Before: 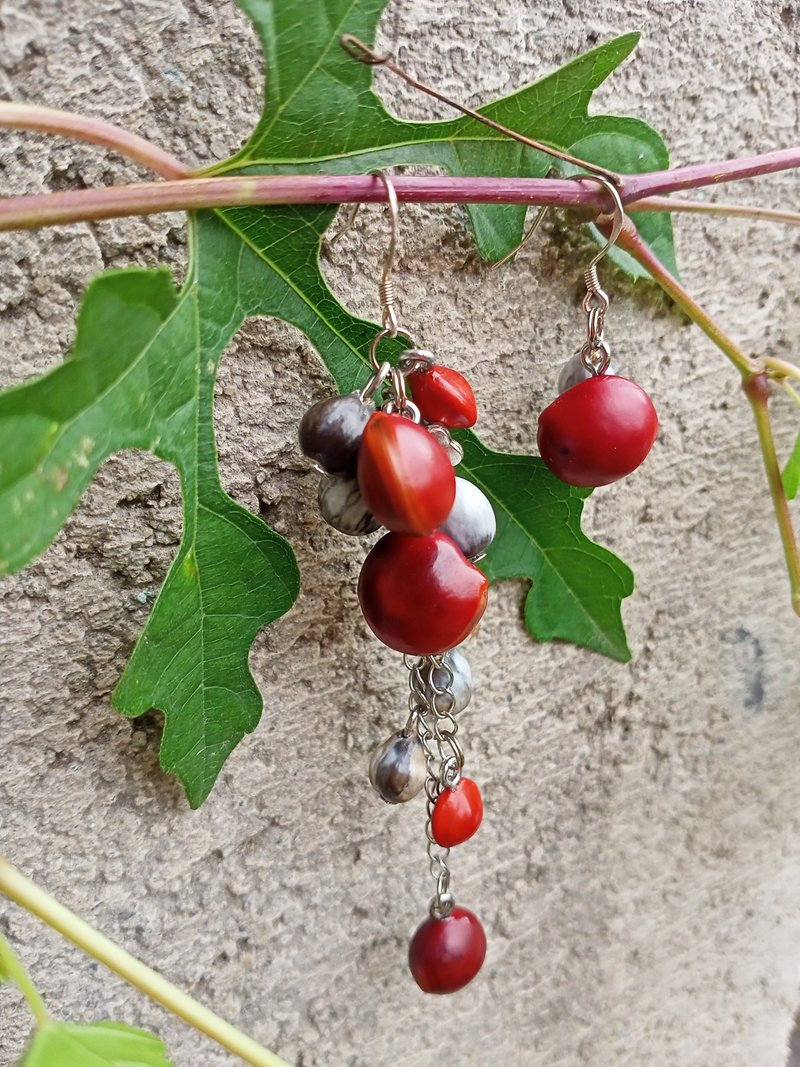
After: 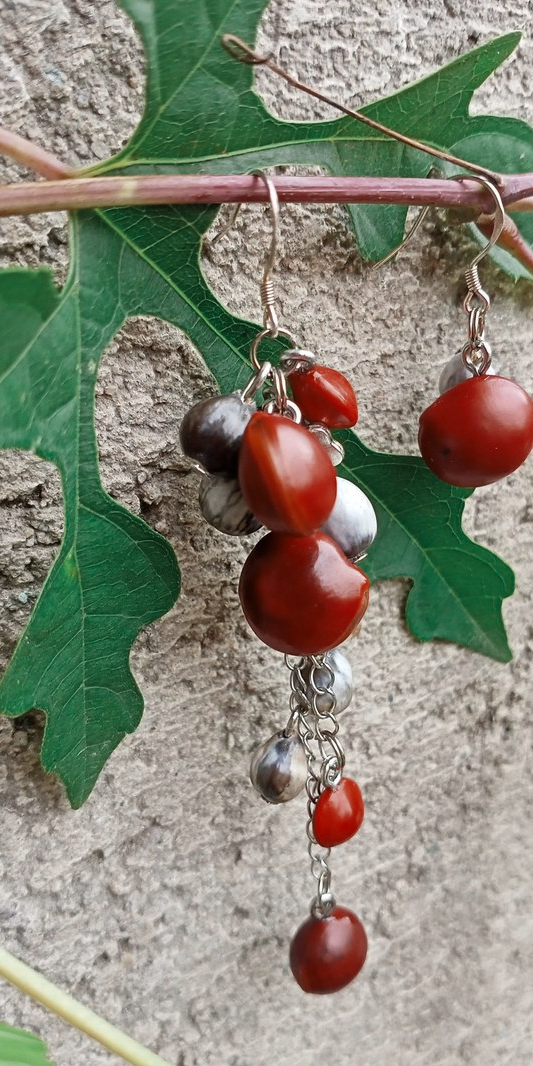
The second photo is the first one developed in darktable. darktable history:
color zones: curves: ch0 [(0, 0.5) (0.125, 0.4) (0.25, 0.5) (0.375, 0.4) (0.5, 0.4) (0.625, 0.6) (0.75, 0.6) (0.875, 0.5)]; ch1 [(0, 0.35) (0.125, 0.45) (0.25, 0.35) (0.375, 0.35) (0.5, 0.35) (0.625, 0.35) (0.75, 0.45) (0.875, 0.35)]; ch2 [(0, 0.6) (0.125, 0.5) (0.25, 0.5) (0.375, 0.6) (0.5, 0.6) (0.625, 0.5) (0.75, 0.5) (0.875, 0.5)]
crop and rotate: left 15.055%, right 18.278%
